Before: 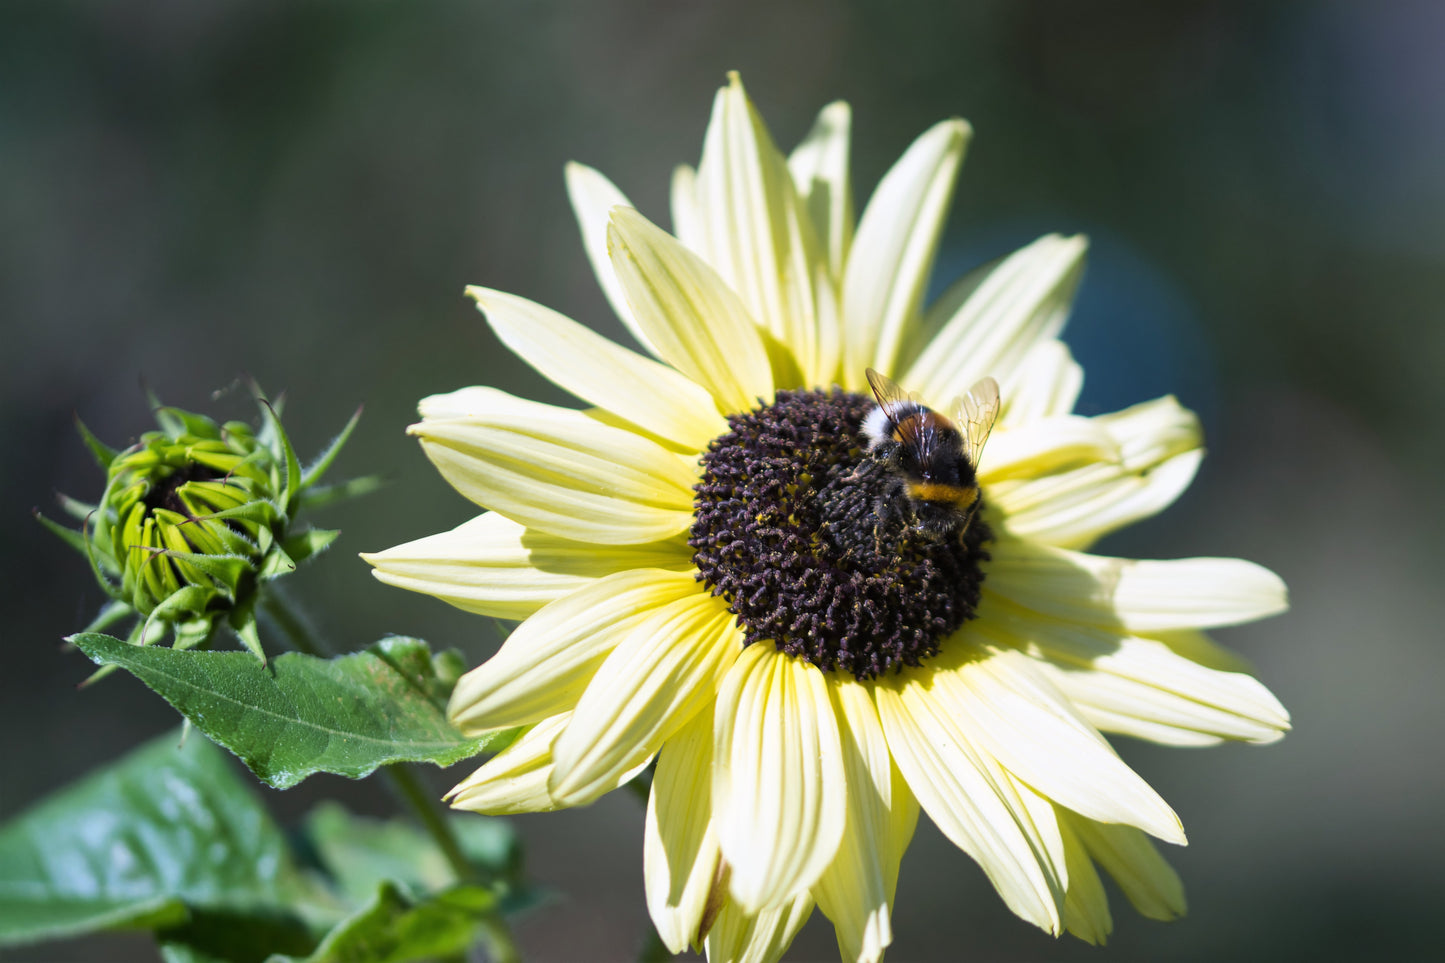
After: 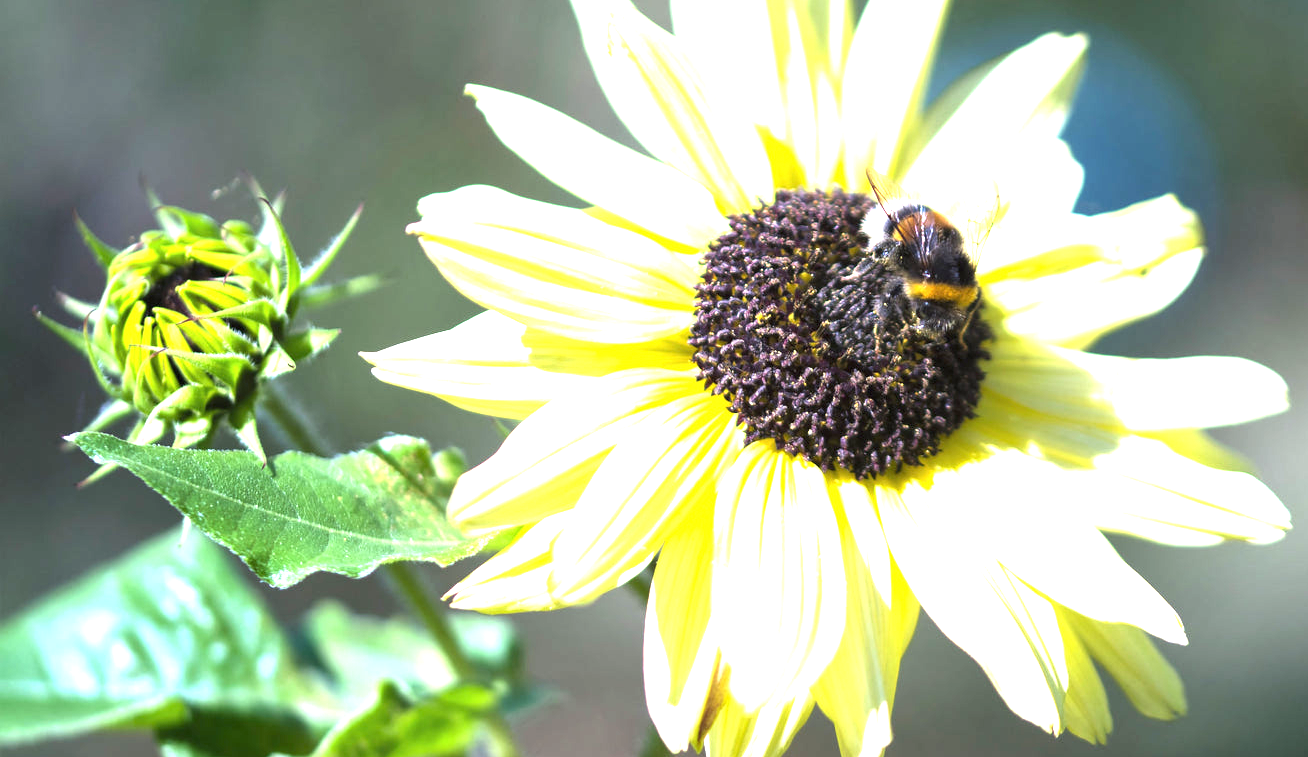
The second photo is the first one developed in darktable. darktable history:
exposure: black level correction 0, exposure 1.691 EV, compensate exposure bias true, compensate highlight preservation false
crop: top 20.967%, right 9.446%, bottom 0.33%
